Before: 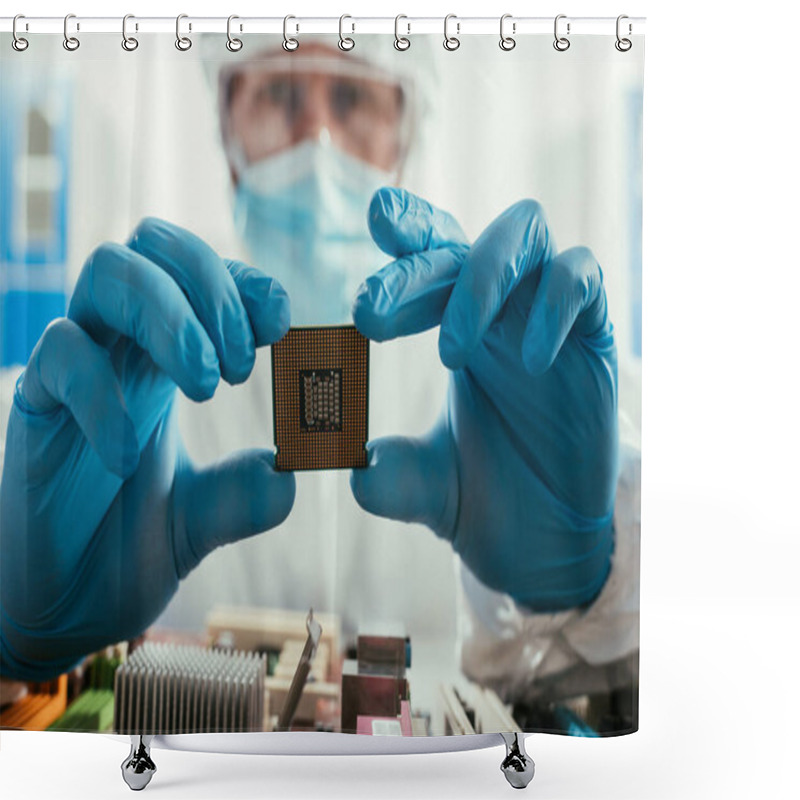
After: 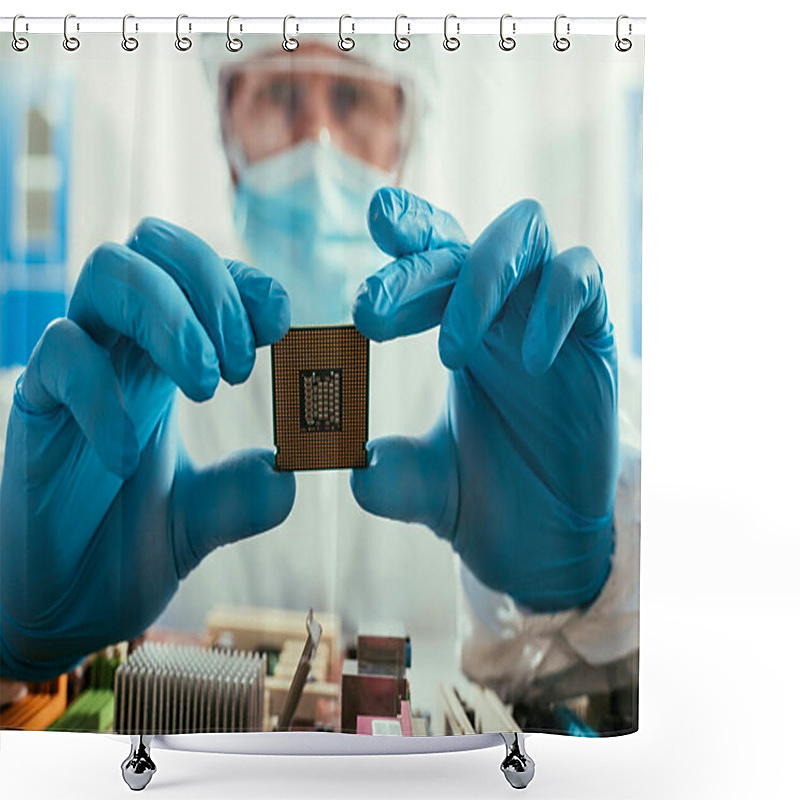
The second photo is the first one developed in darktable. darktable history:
sharpen: on, module defaults
velvia: on, module defaults
